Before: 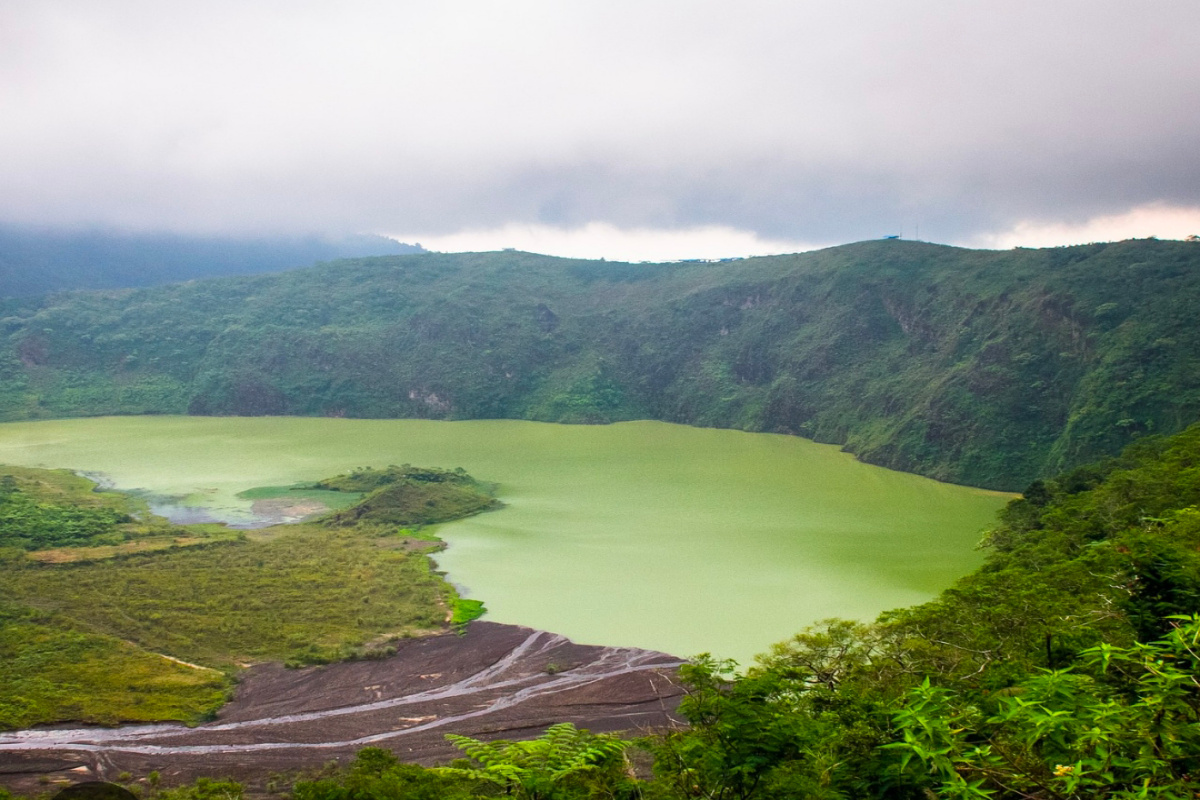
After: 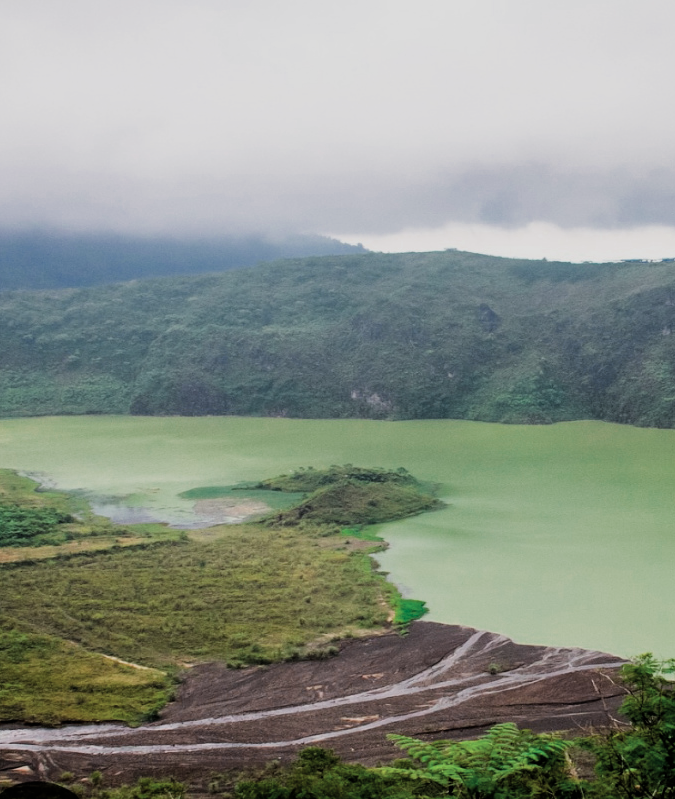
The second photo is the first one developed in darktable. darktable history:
filmic rgb: black relative exposure -5.04 EV, white relative exposure 3.98 EV, threshold 5.96 EV, hardness 2.89, contrast 1.191, enable highlight reconstruction true
color zones: curves: ch0 [(0, 0.5) (0.125, 0.4) (0.25, 0.5) (0.375, 0.4) (0.5, 0.4) (0.625, 0.35) (0.75, 0.35) (0.875, 0.5)]; ch1 [(0, 0.35) (0.125, 0.45) (0.25, 0.35) (0.375, 0.35) (0.5, 0.35) (0.625, 0.35) (0.75, 0.45) (0.875, 0.35)]; ch2 [(0, 0.6) (0.125, 0.5) (0.25, 0.5) (0.375, 0.6) (0.5, 0.6) (0.625, 0.5) (0.75, 0.5) (0.875, 0.5)]
crop: left 4.888%, right 38.807%
